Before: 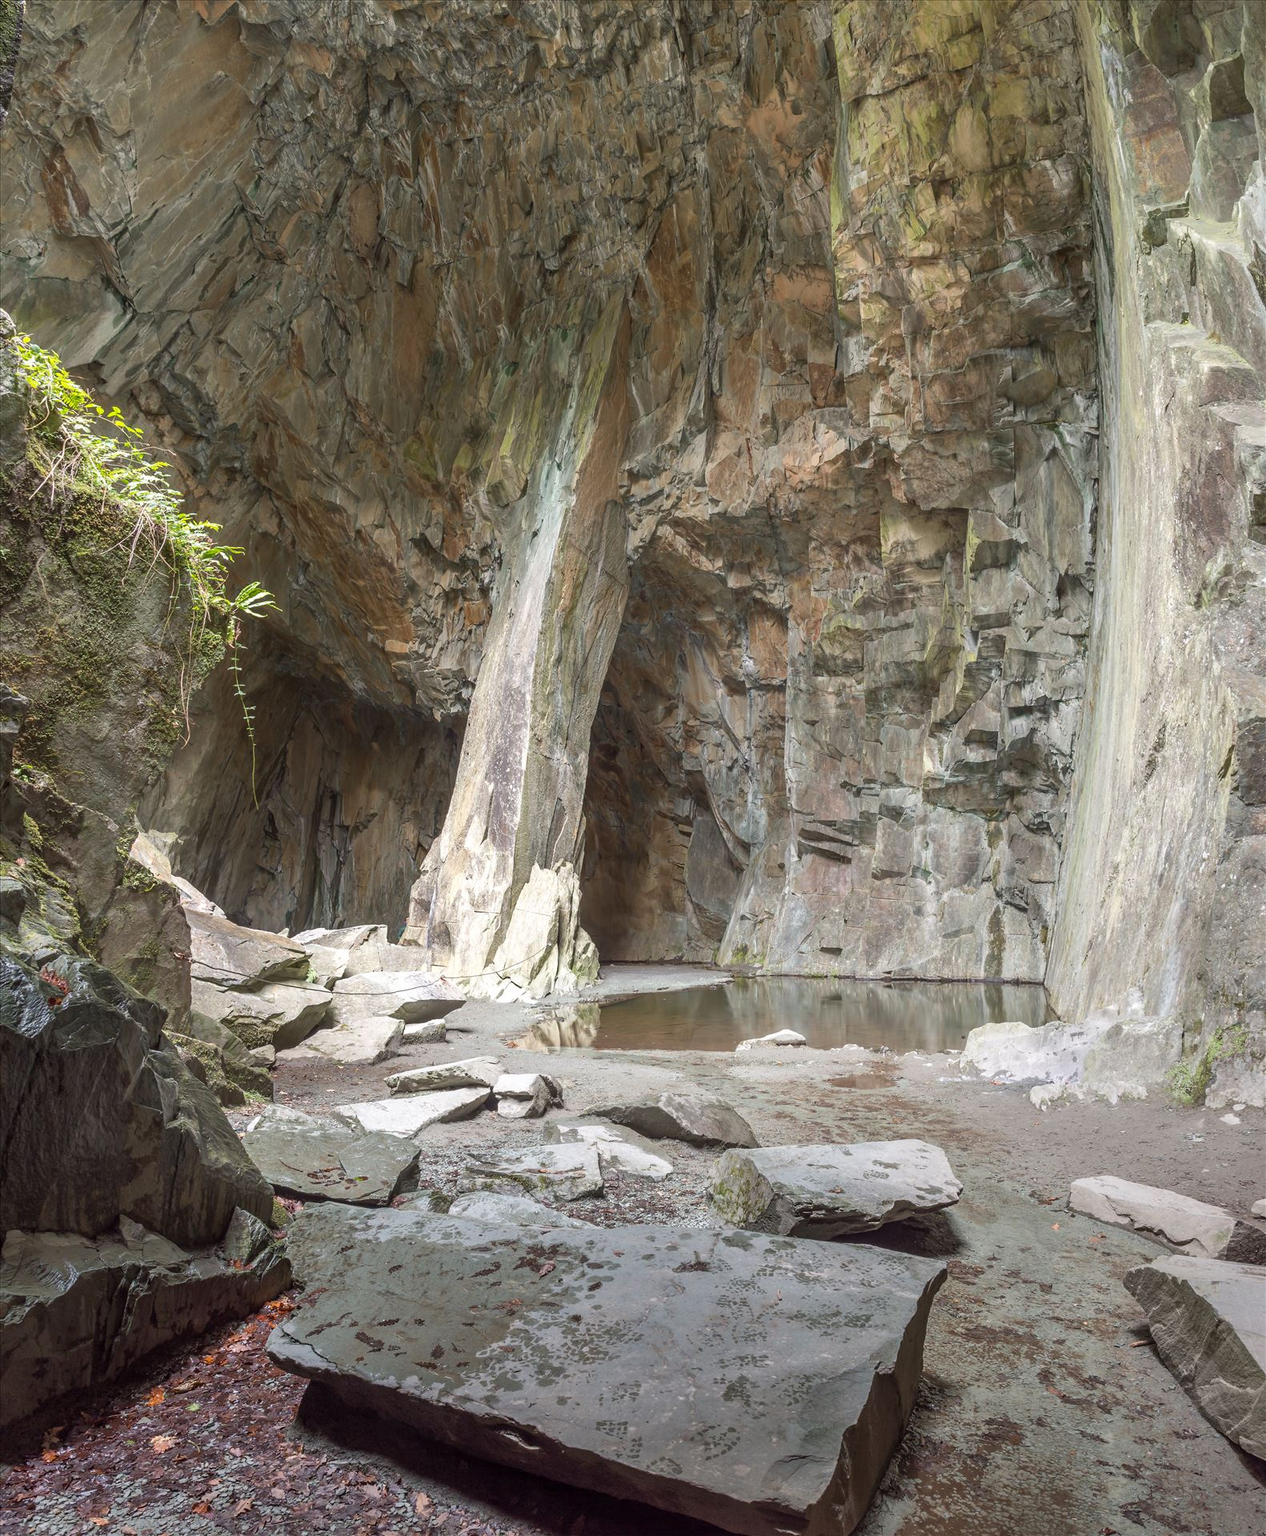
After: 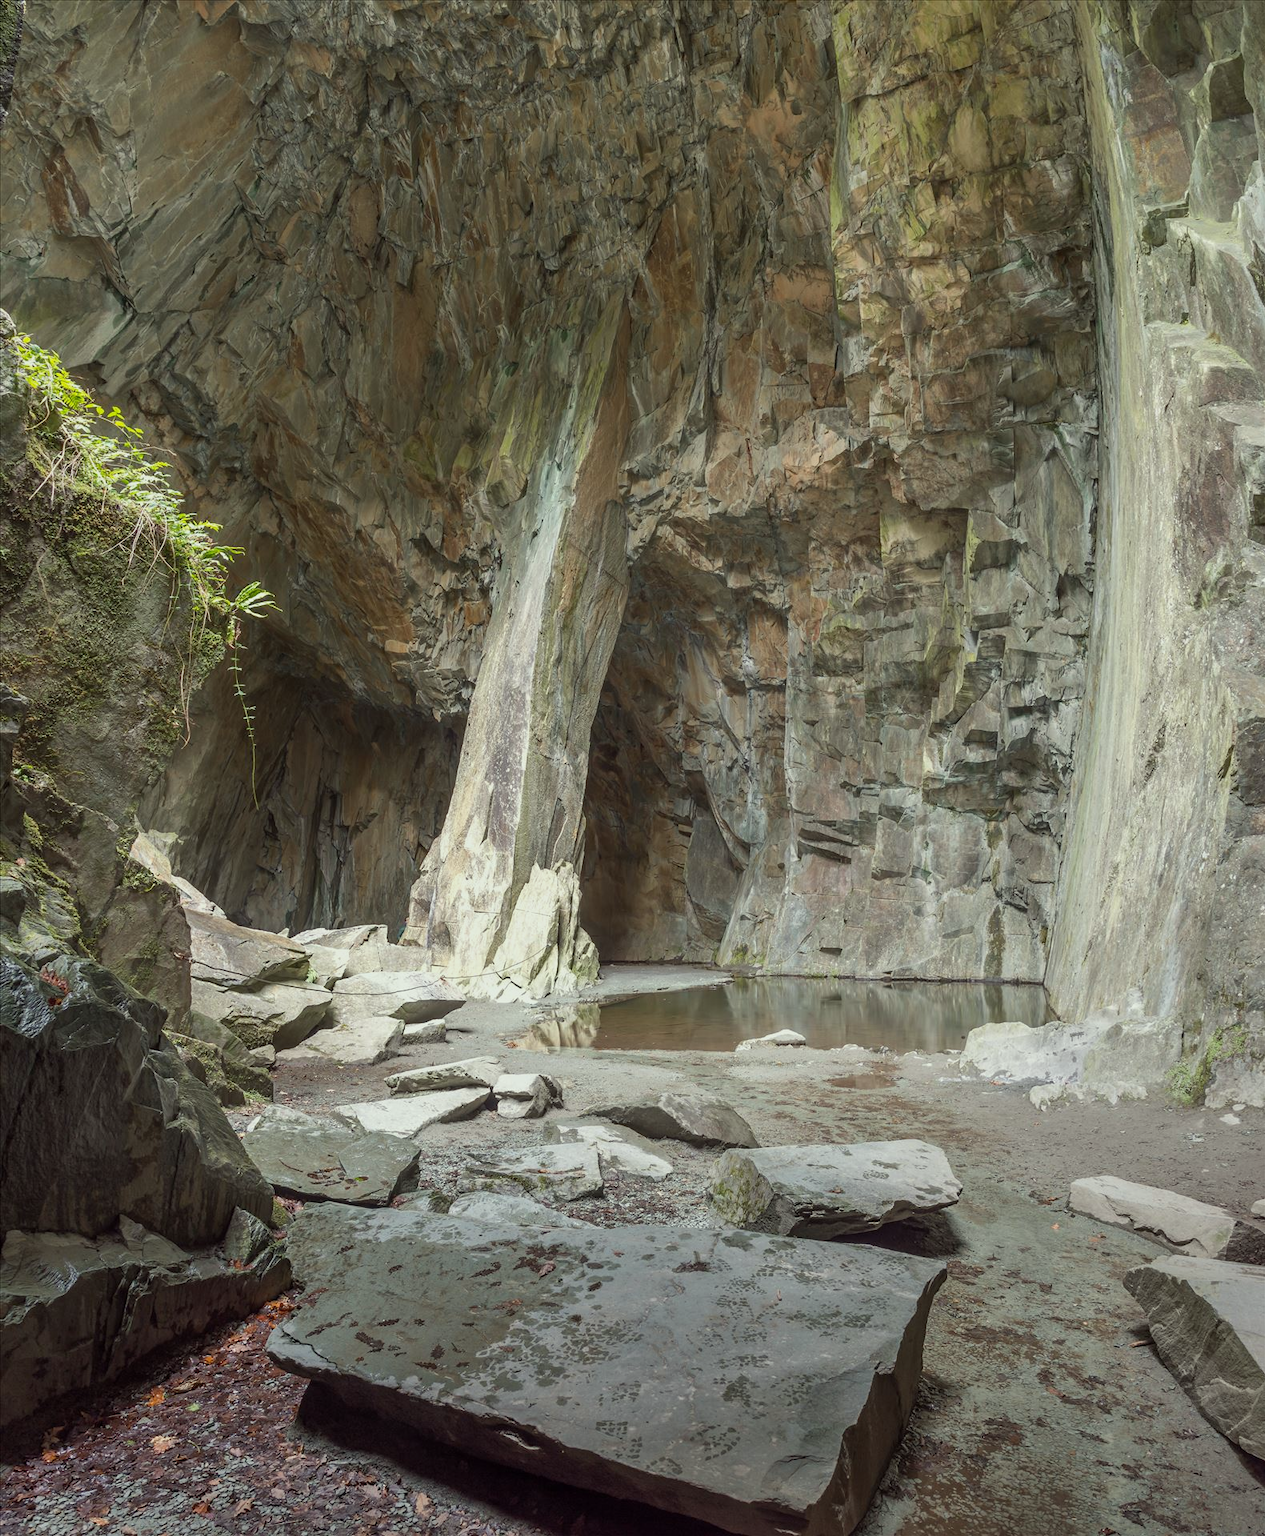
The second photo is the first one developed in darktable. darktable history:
exposure: exposure -0.293 EV, compensate highlight preservation false
color correction: highlights a* -4.73, highlights b* 5.06, saturation 0.97
